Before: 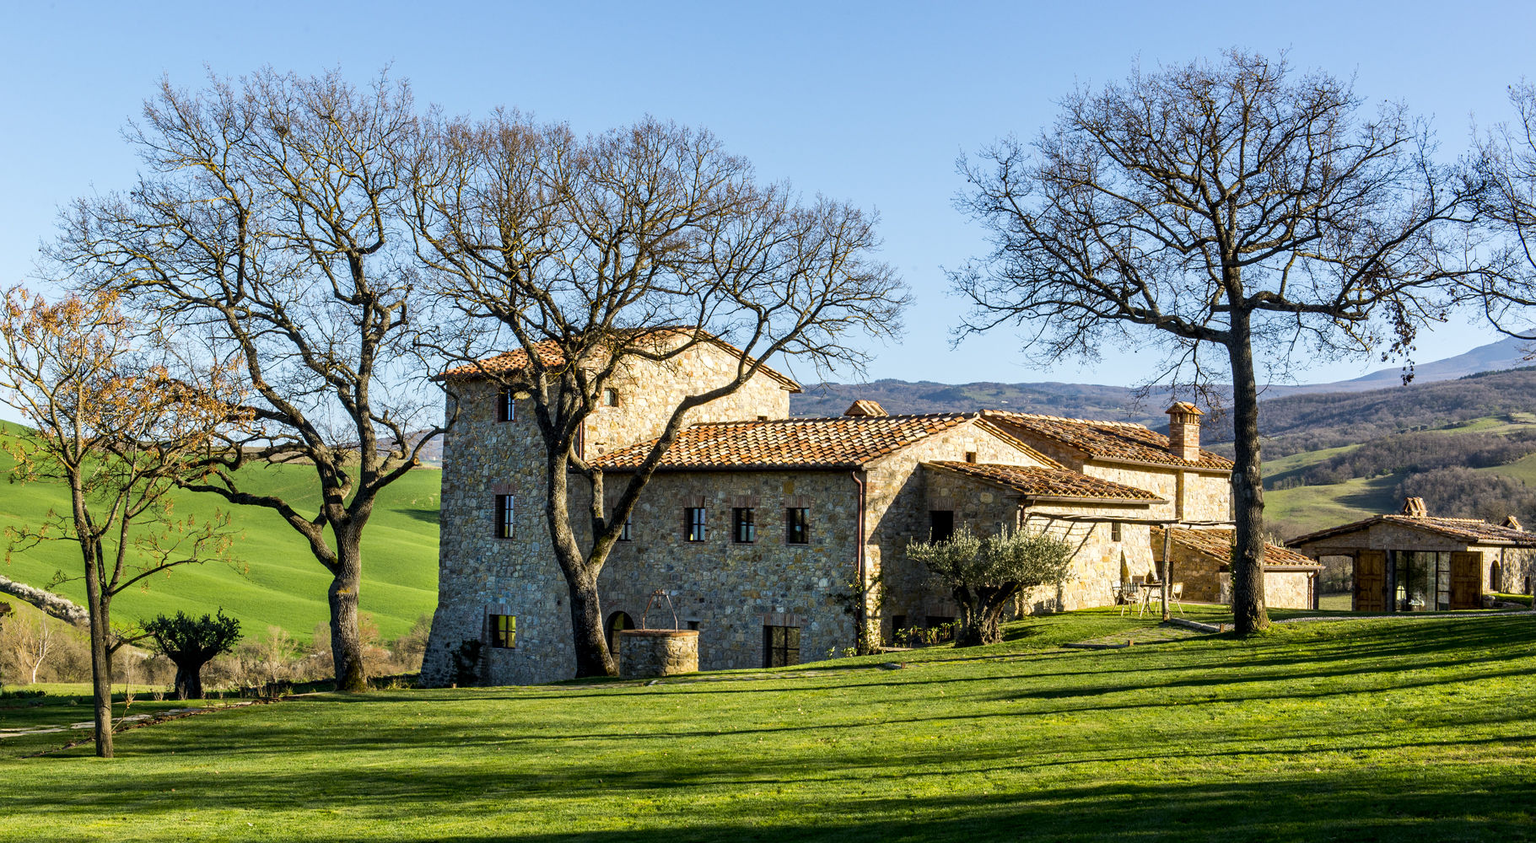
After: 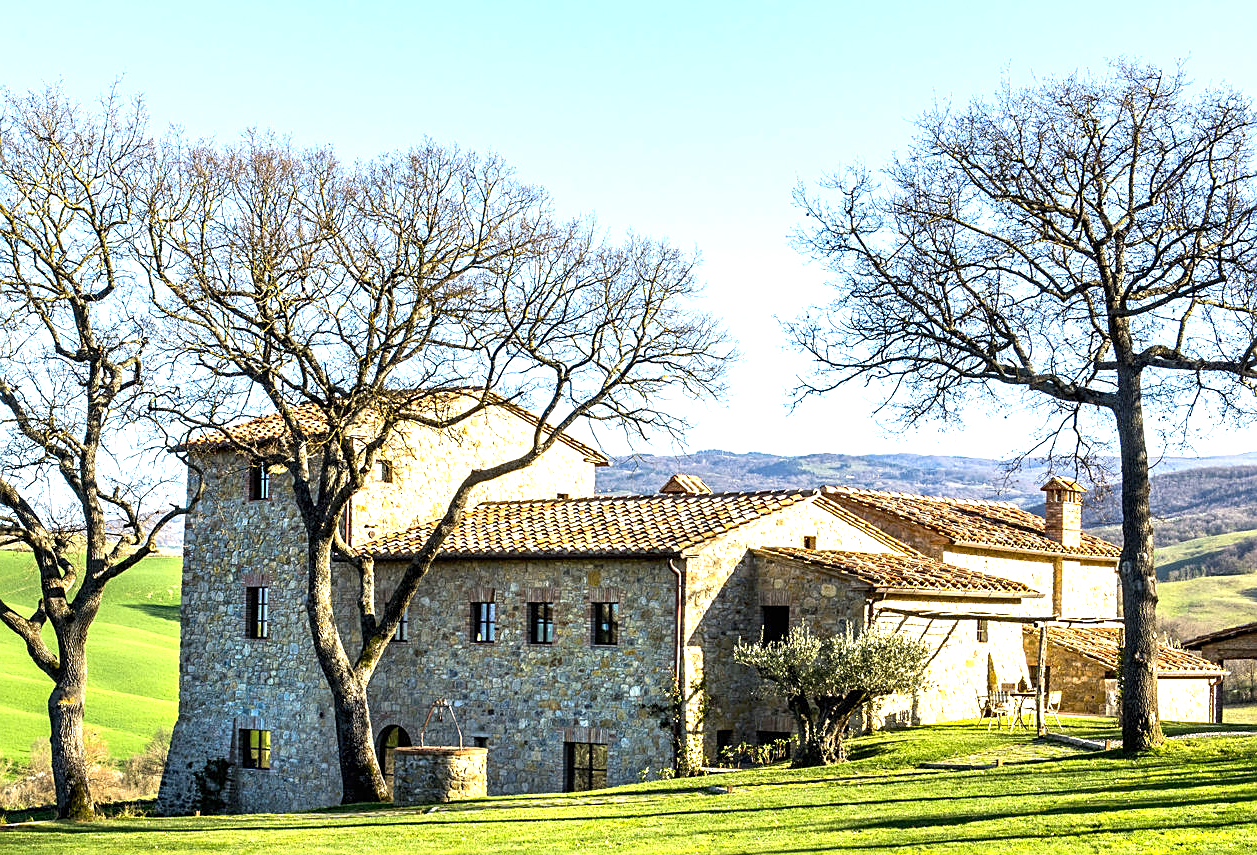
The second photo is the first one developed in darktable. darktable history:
sharpen: on, module defaults
crop: left 18.779%, right 12.157%, bottom 14.435%
exposure: black level correction 0, exposure 1.199 EV, compensate exposure bias true, compensate highlight preservation false
